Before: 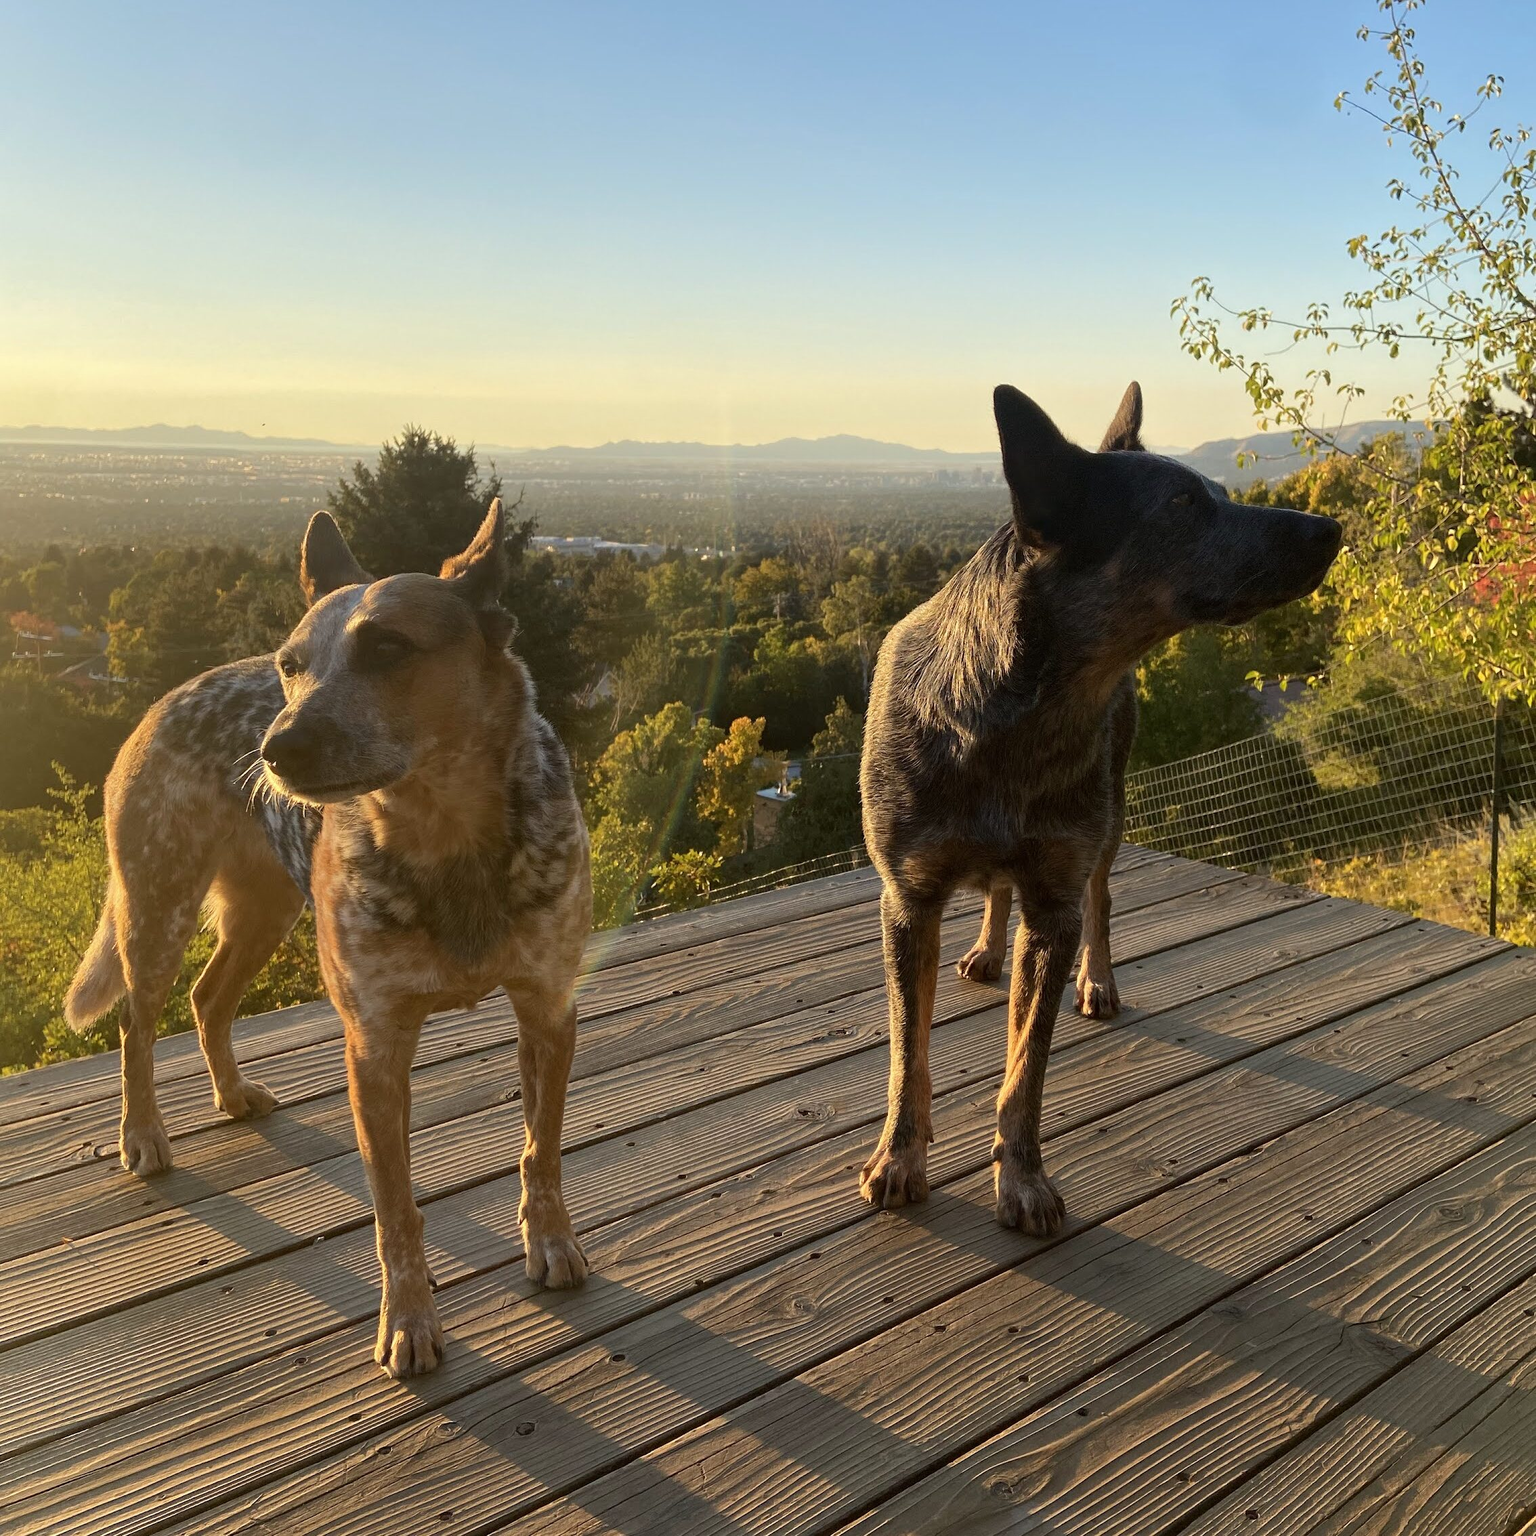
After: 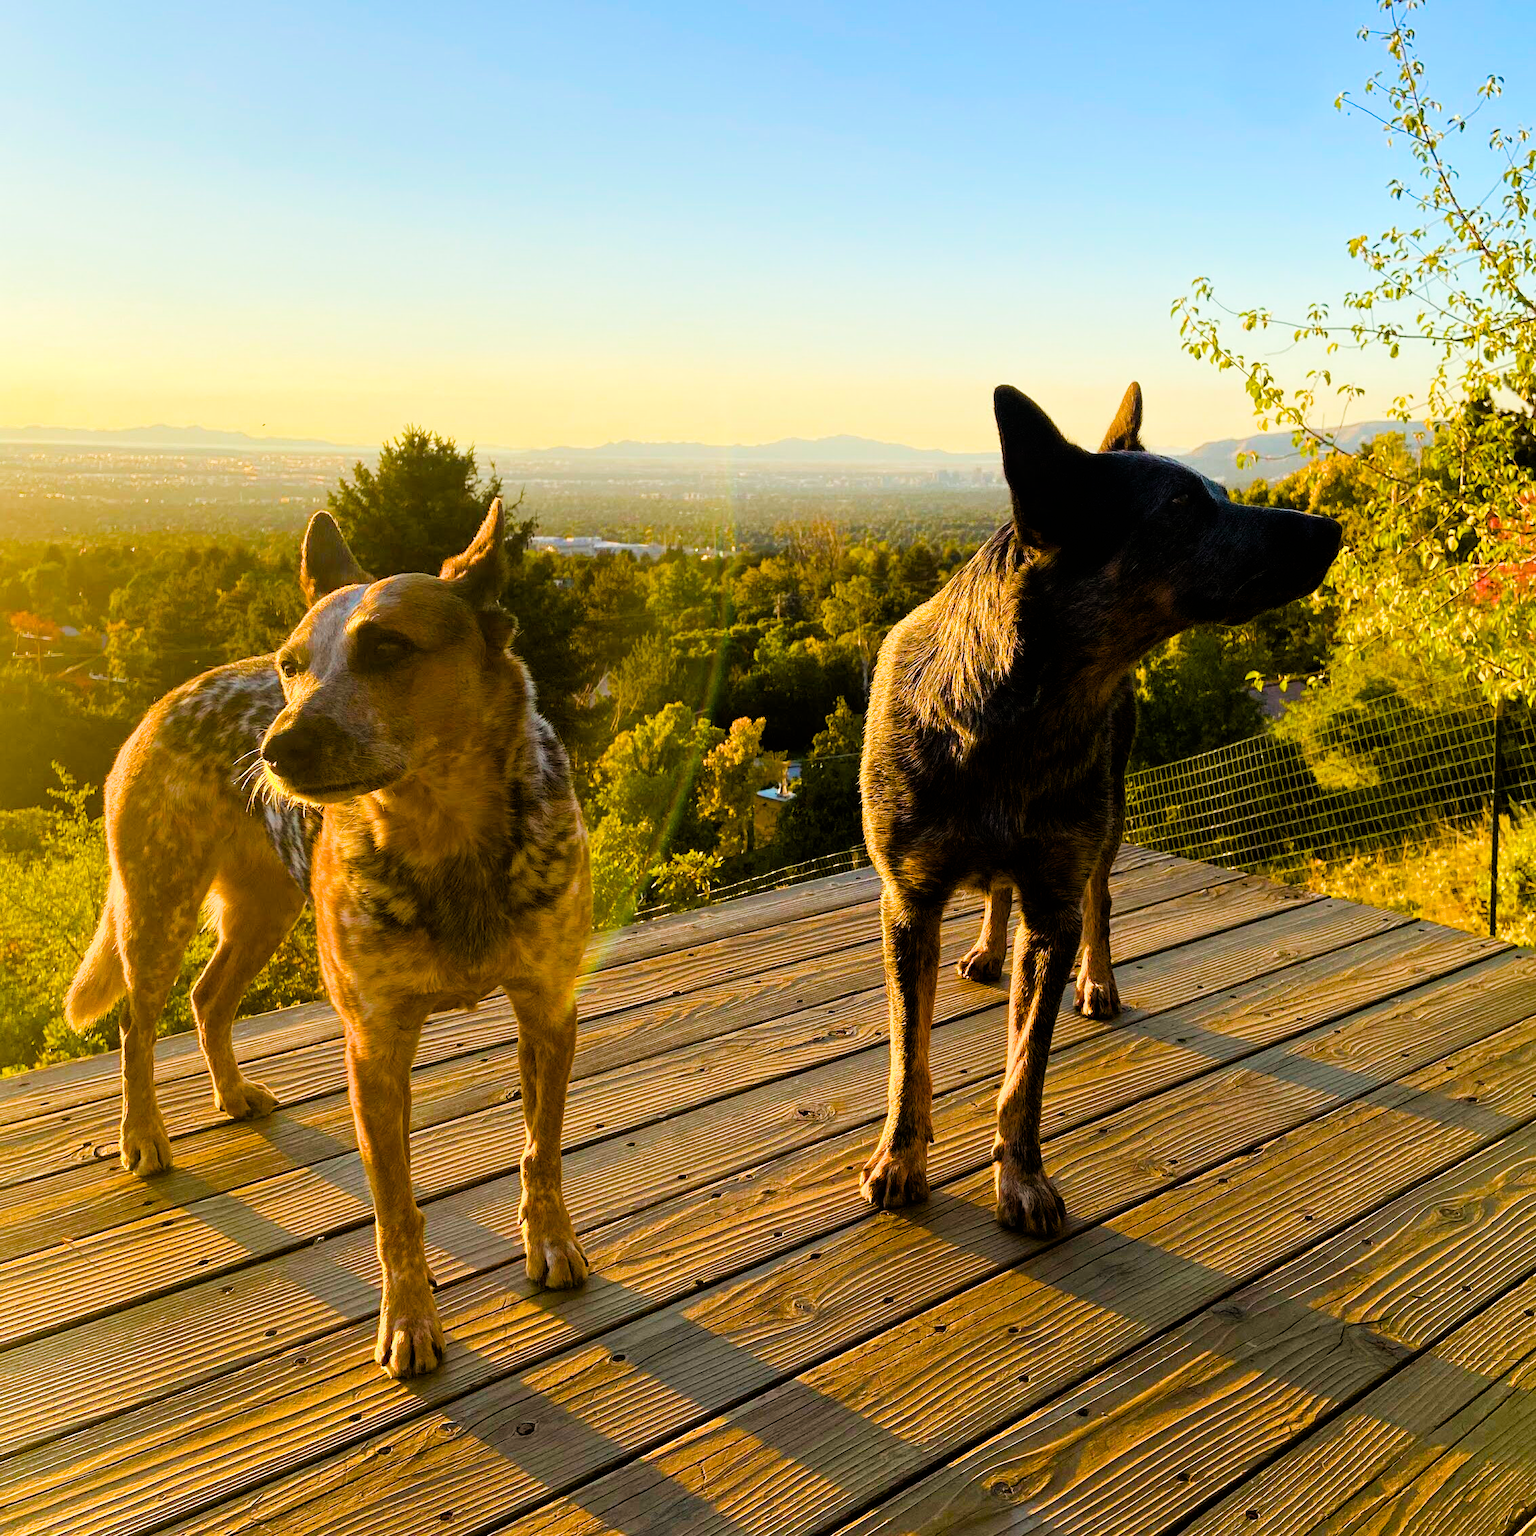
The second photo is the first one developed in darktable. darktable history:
color balance rgb: linear chroma grading › shadows 10%, linear chroma grading › highlights 10%, linear chroma grading › global chroma 15%, linear chroma grading › mid-tones 15%, perceptual saturation grading › global saturation 40%, perceptual saturation grading › highlights -25%, perceptual saturation grading › mid-tones 35%, perceptual saturation grading › shadows 35%, perceptual brilliance grading › global brilliance 11.29%, global vibrance 11.29%
filmic rgb: black relative exposure -5 EV, hardness 2.88, contrast 1.2, highlights saturation mix -30%
levels: levels [0, 0.48, 0.961]
exposure: exposure 0.2 EV, compensate highlight preservation false
